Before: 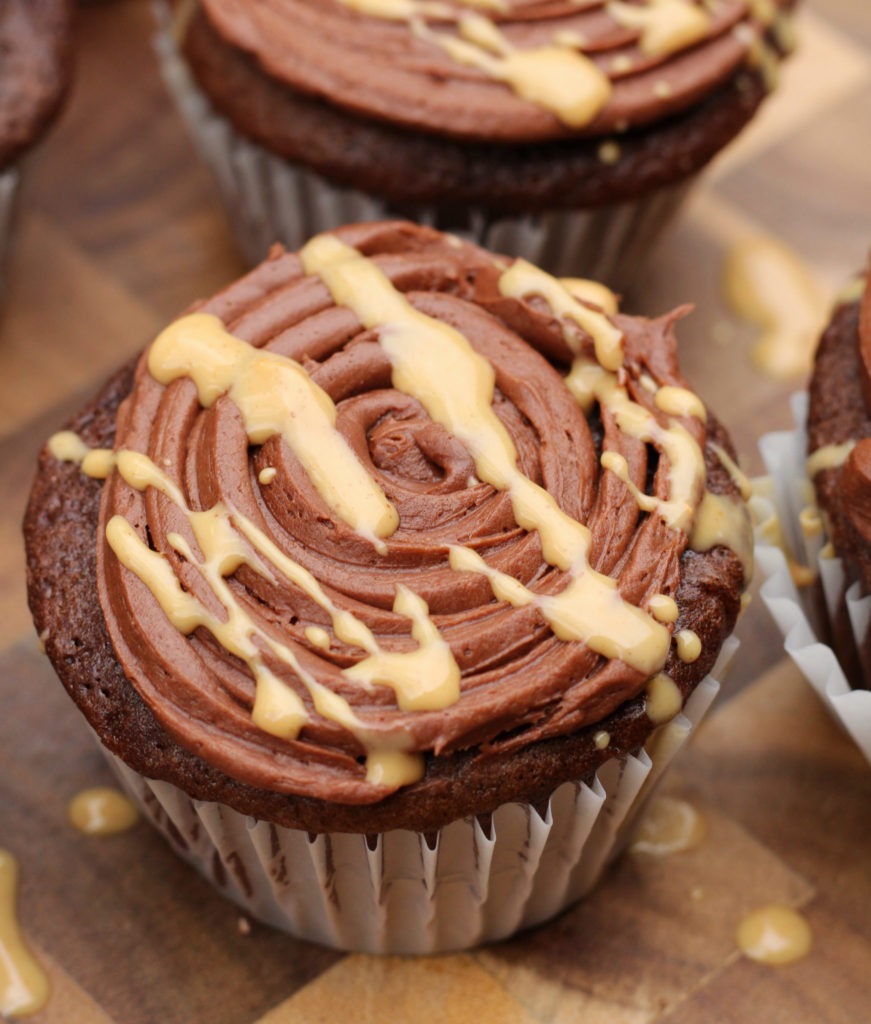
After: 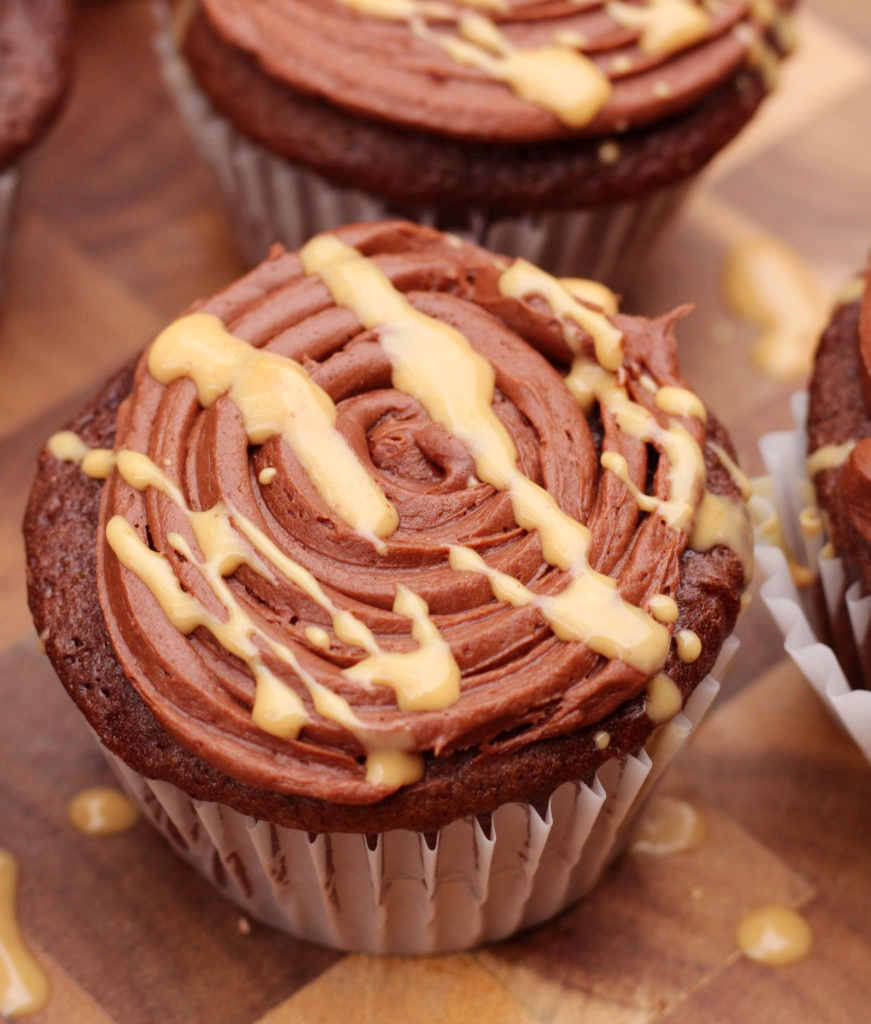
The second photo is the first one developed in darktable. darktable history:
rgb levels: mode RGB, independent channels, levels [[0, 0.474, 1], [0, 0.5, 1], [0, 0.5, 1]]
exposure: exposure 0.014 EV, compensate highlight preservation false
